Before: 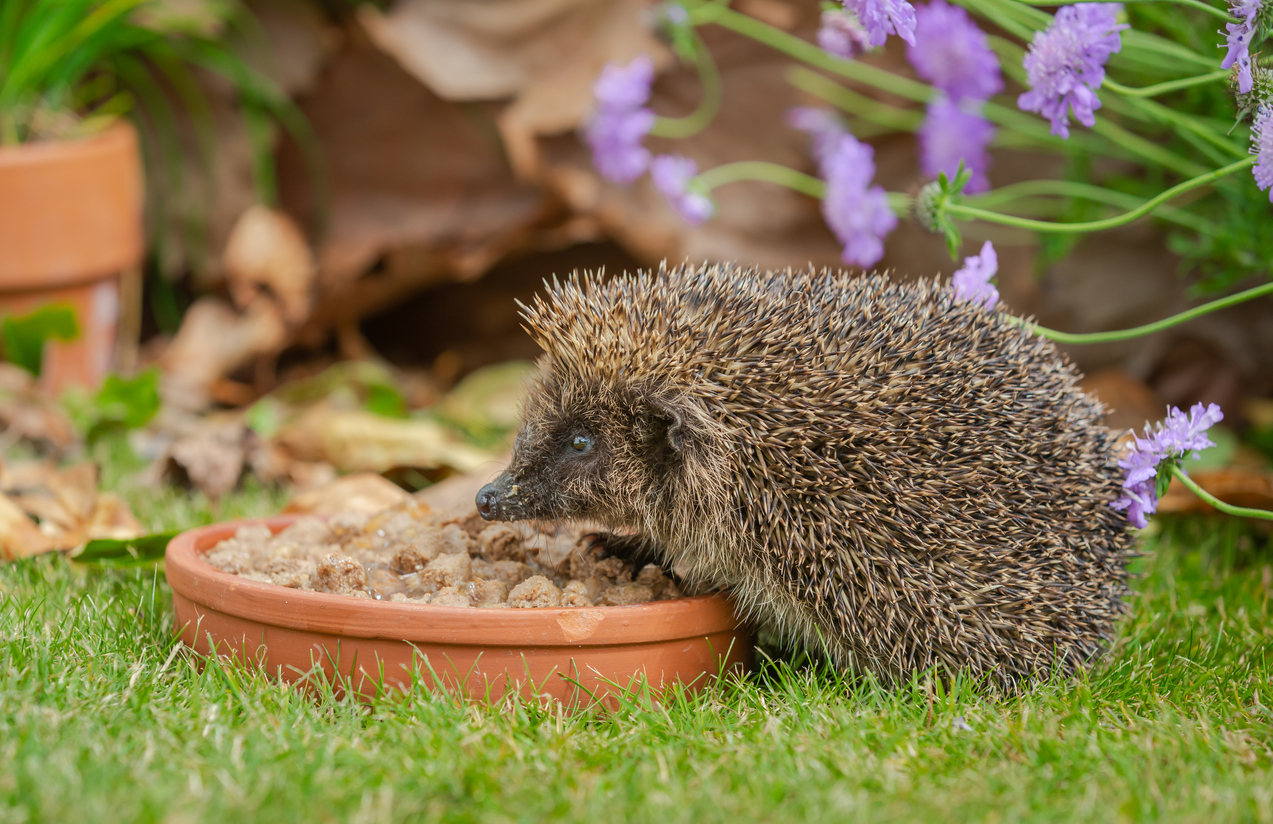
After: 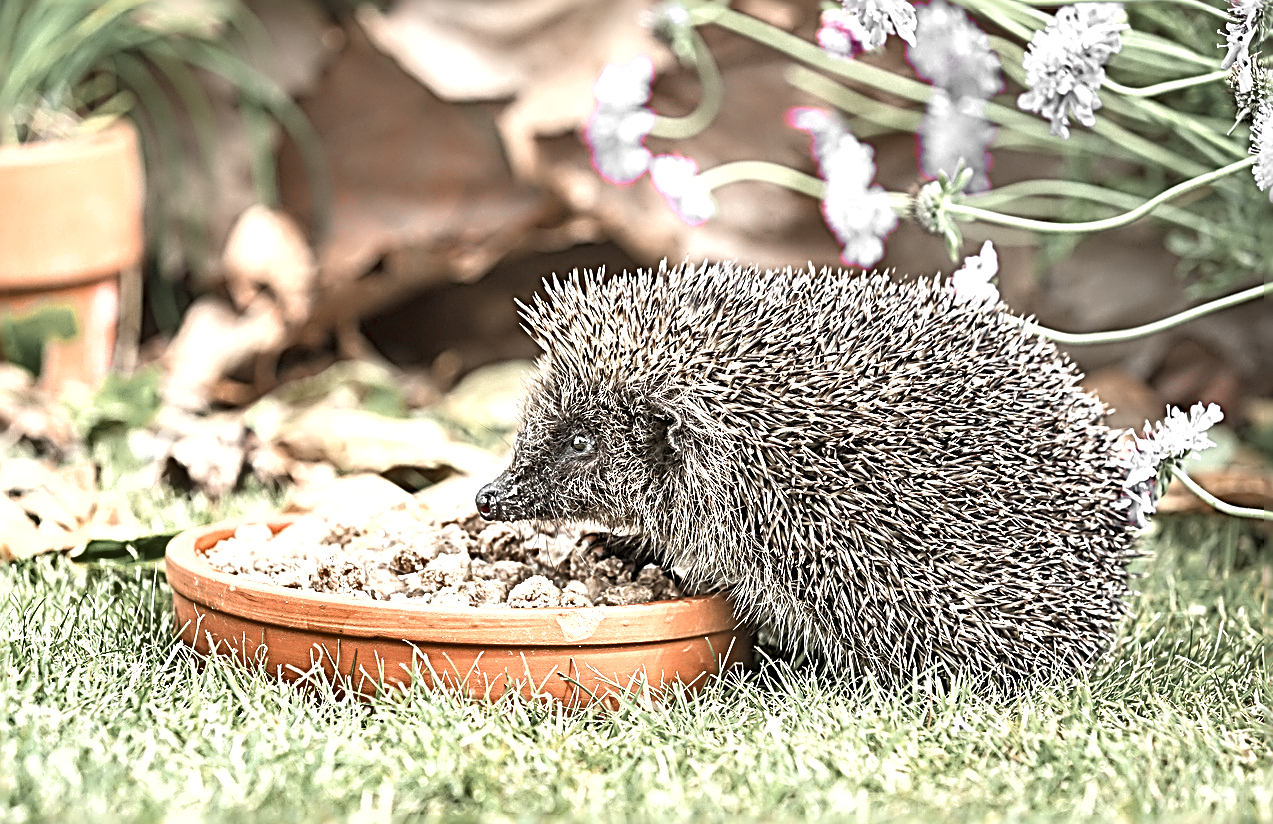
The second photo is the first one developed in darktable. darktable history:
shadows and highlights: shadows 13.89, white point adjustment 1.23, soften with gaussian
exposure: black level correction 0, exposure 1.385 EV, compensate highlight preservation false
sharpen: radius 3.211, amount 1.734
color zones: curves: ch1 [(0, 0.831) (0.08, 0.771) (0.157, 0.268) (0.241, 0.207) (0.562, -0.005) (0.714, -0.013) (0.876, 0.01) (1, 0.831)]
